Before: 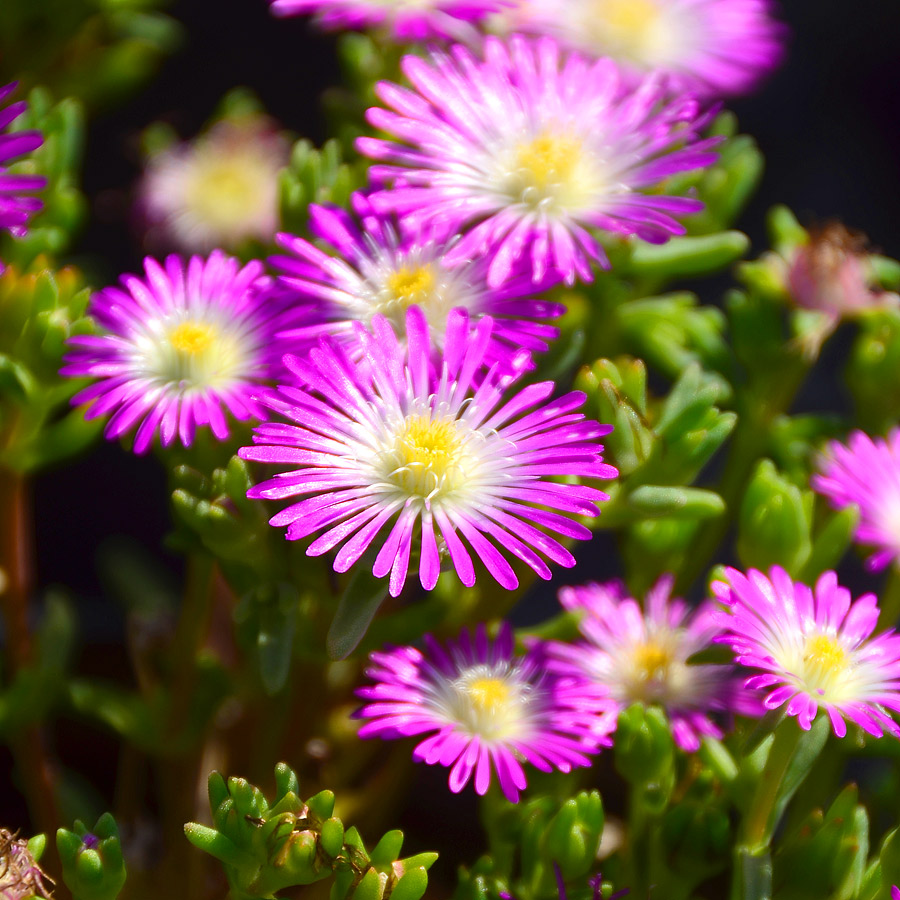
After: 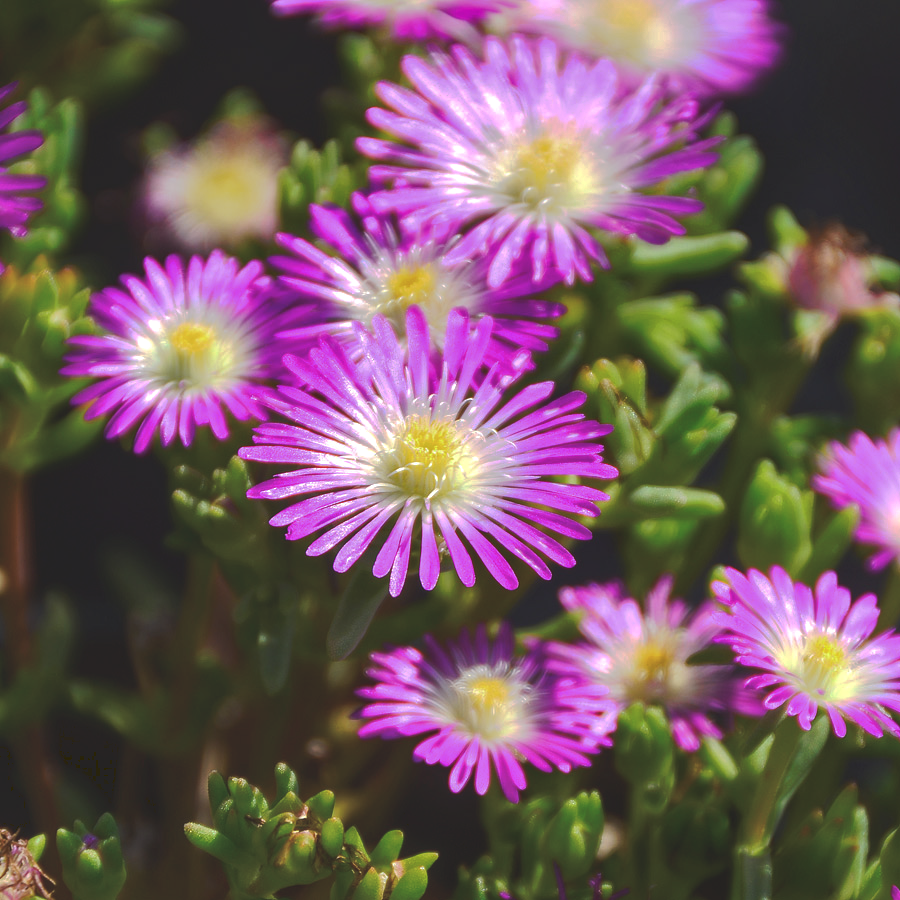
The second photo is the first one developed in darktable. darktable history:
tone curve: curves: ch0 [(0, 0) (0.003, 0.149) (0.011, 0.152) (0.025, 0.154) (0.044, 0.164) (0.069, 0.179) (0.1, 0.194) (0.136, 0.211) (0.177, 0.232) (0.224, 0.258) (0.277, 0.289) (0.335, 0.326) (0.399, 0.371) (0.468, 0.438) (0.543, 0.504) (0.623, 0.569) (0.709, 0.642) (0.801, 0.716) (0.898, 0.775) (1, 1)], preserve colors none
local contrast: on, module defaults
